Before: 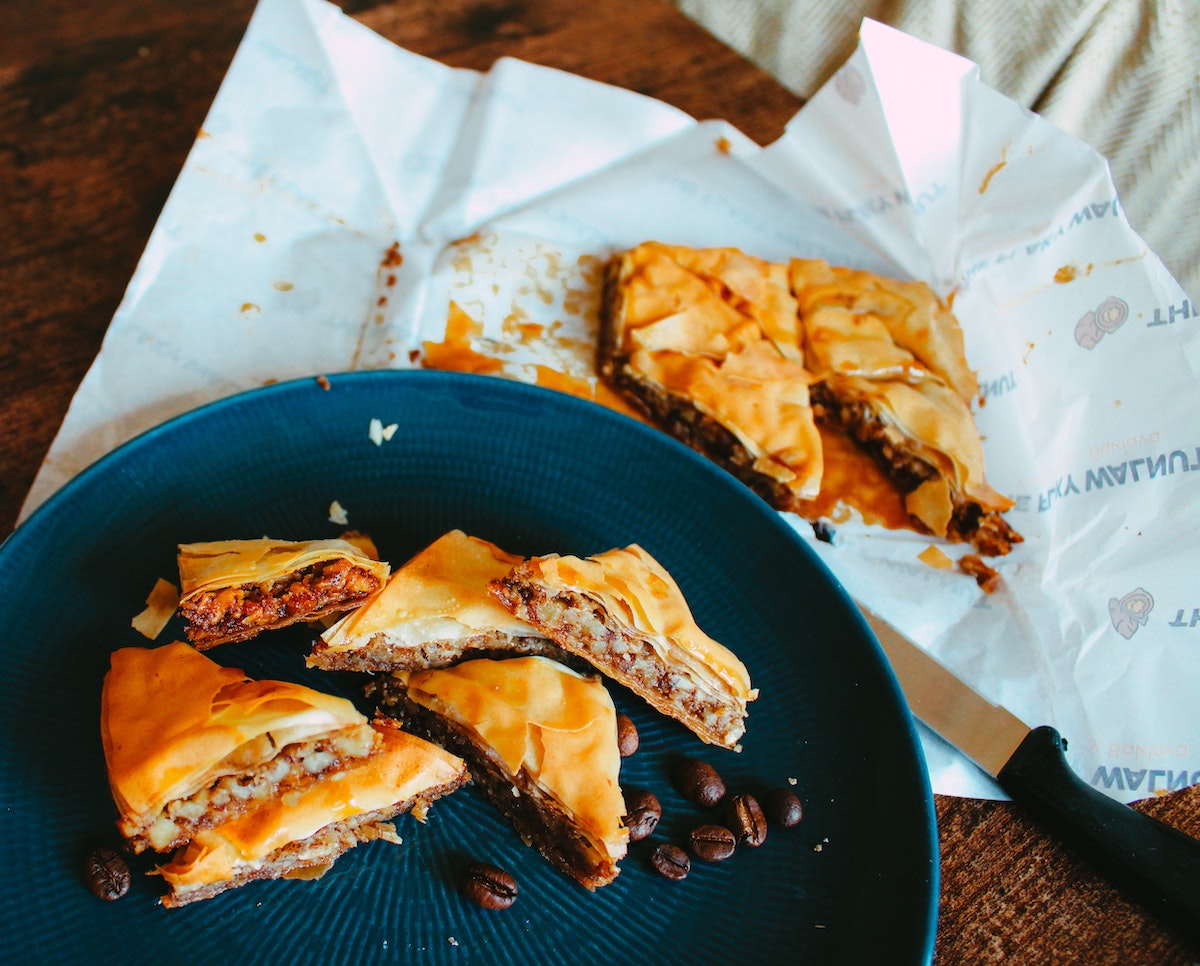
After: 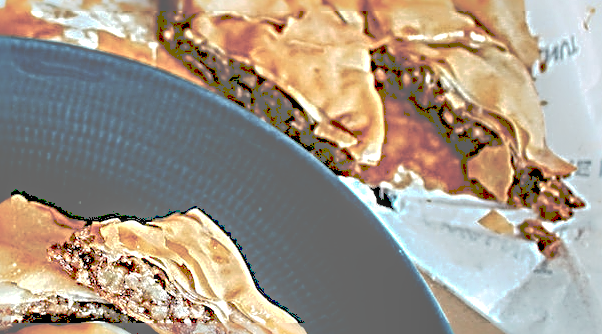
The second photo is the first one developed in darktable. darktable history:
tone equalizer: -8 EV 1 EV, -7 EV 1 EV, -6 EV 1 EV, -5 EV 1 EV, -4 EV 1 EV, -3 EV 0.75 EV, -2 EV 0.5 EV, -1 EV 0.25 EV
crop: left 36.607%, top 34.735%, right 13.146%, bottom 30.611%
local contrast: highlights 60%, shadows 60%, detail 160%
sharpen: radius 4.001, amount 2
tone curve: curves: ch0 [(0, 0) (0.003, 0.464) (0.011, 0.464) (0.025, 0.464) (0.044, 0.464) (0.069, 0.464) (0.1, 0.463) (0.136, 0.463) (0.177, 0.464) (0.224, 0.469) (0.277, 0.482) (0.335, 0.501) (0.399, 0.53) (0.468, 0.567) (0.543, 0.61) (0.623, 0.663) (0.709, 0.718) (0.801, 0.779) (0.898, 0.842) (1, 1)], preserve colors none
